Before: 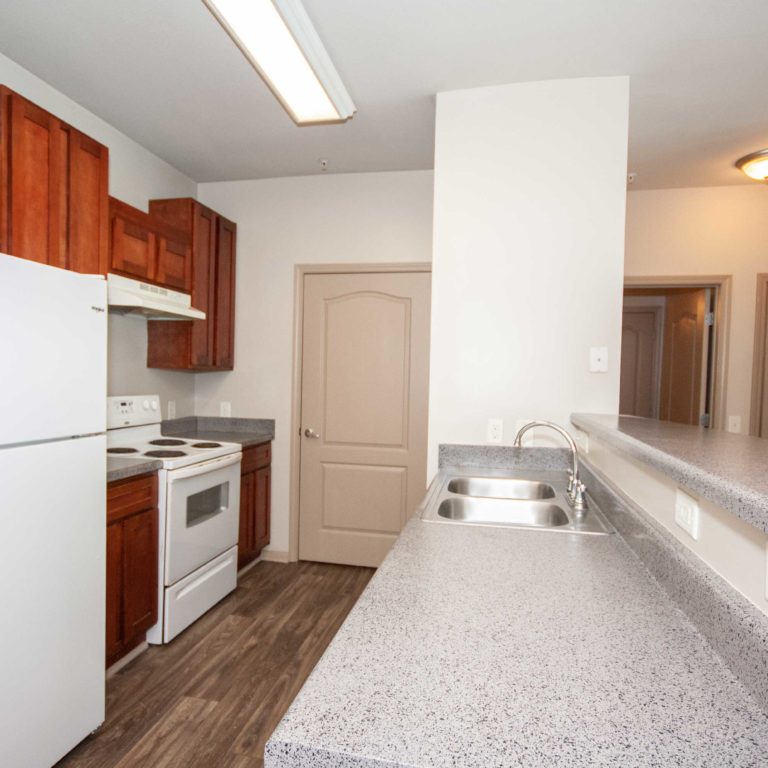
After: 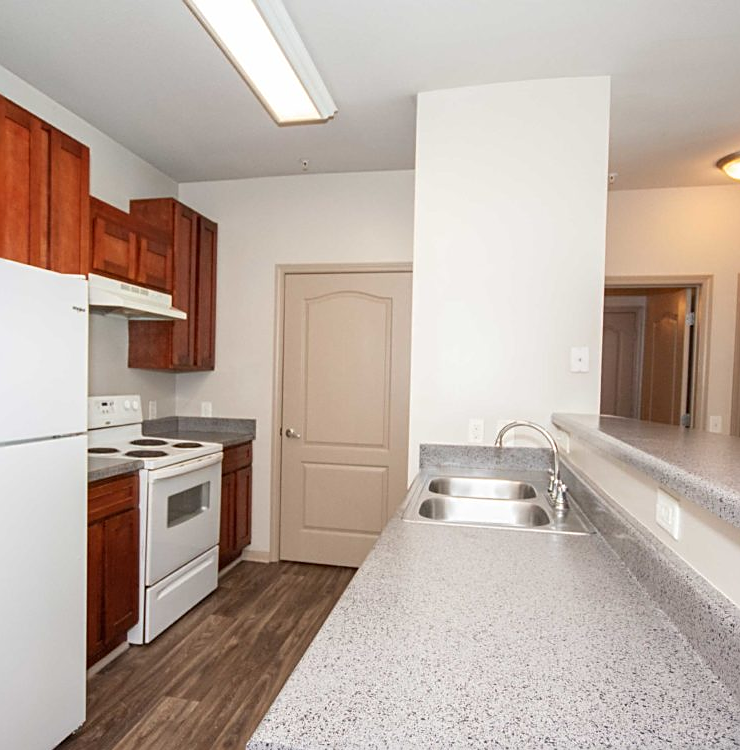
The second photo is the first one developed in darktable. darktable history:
crop and rotate: left 2.536%, right 1.107%, bottom 2.246%
sharpen: on, module defaults
